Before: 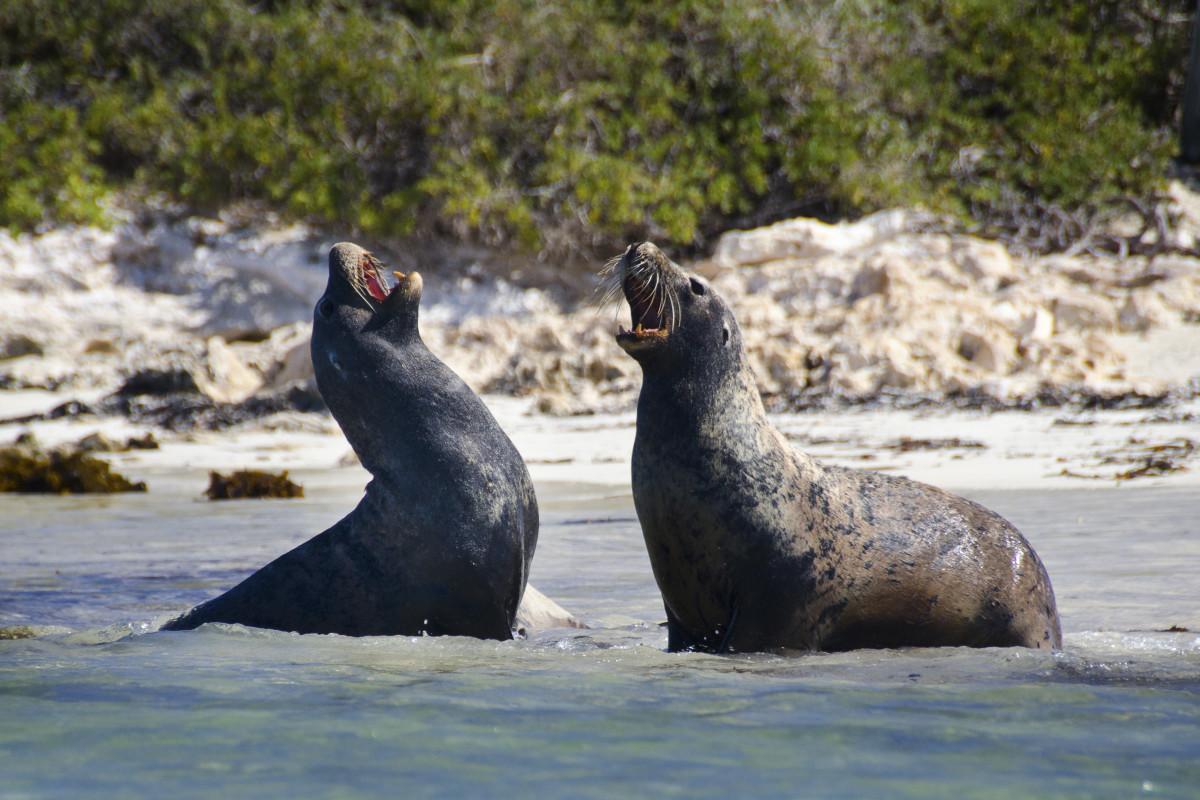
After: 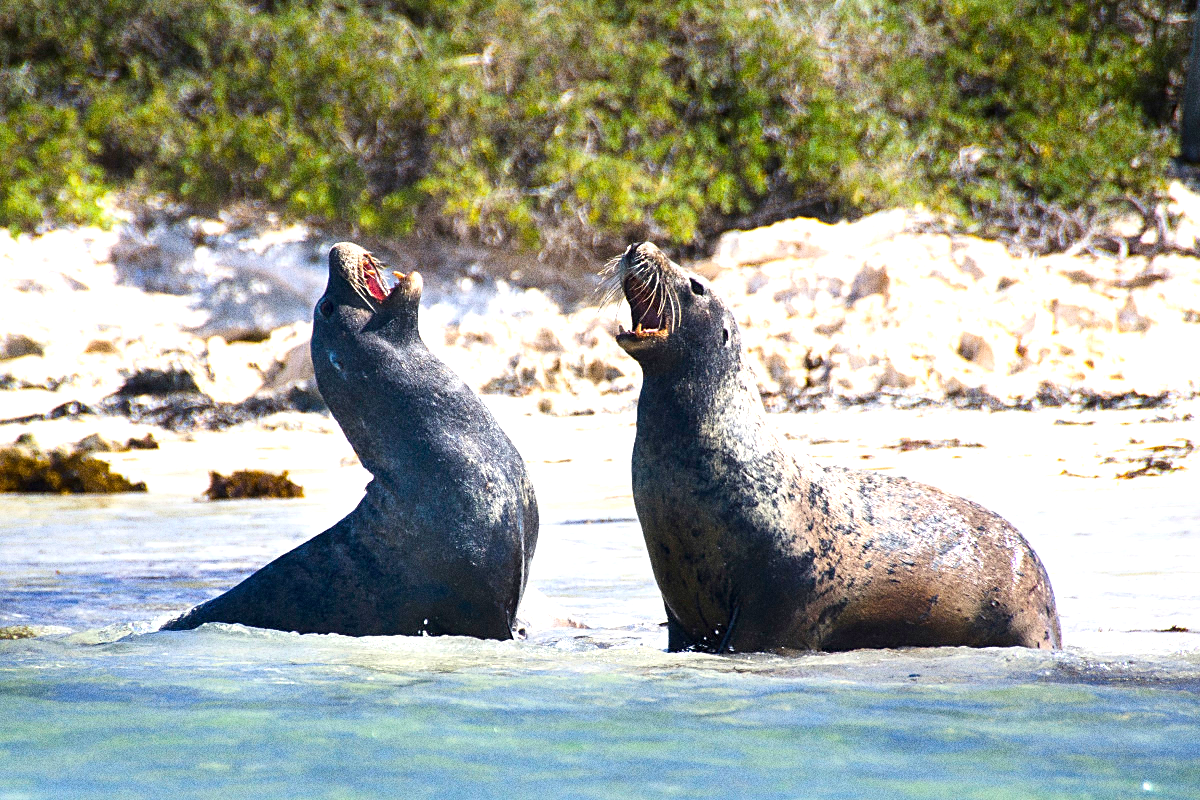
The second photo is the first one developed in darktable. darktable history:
grain: strength 49.07%
exposure: black level correction 0, exposure 1.2 EV, compensate exposure bias true, compensate highlight preservation false
sharpen: on, module defaults
